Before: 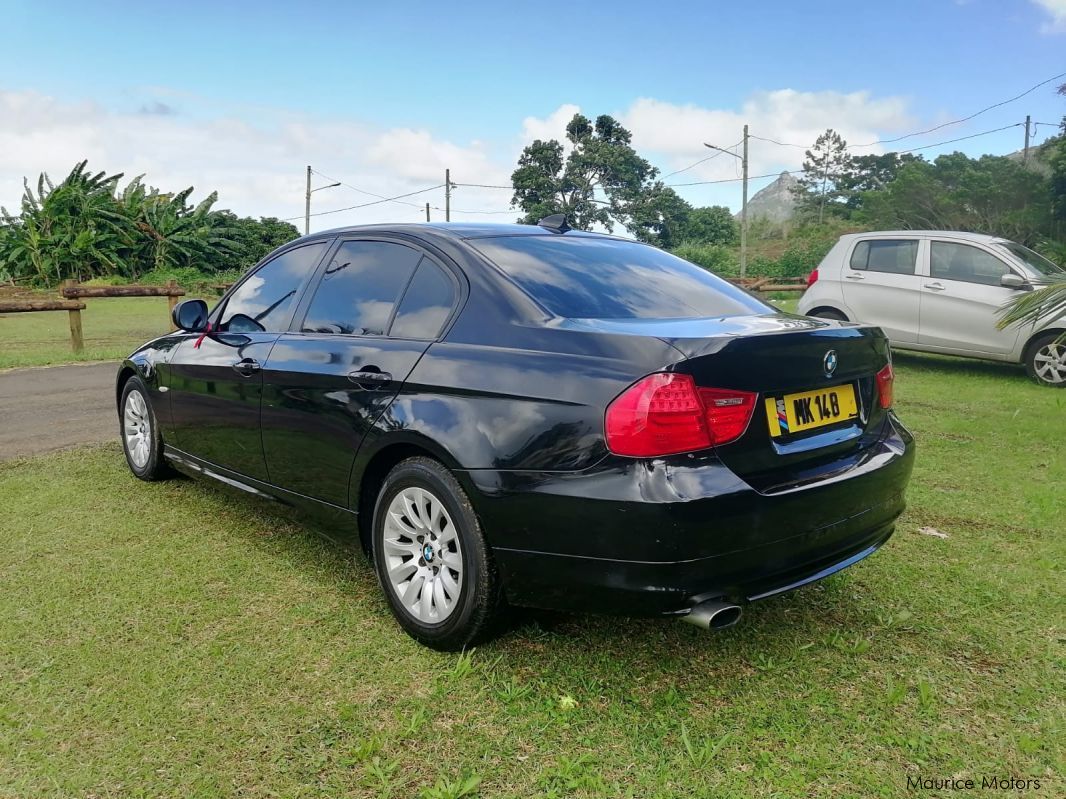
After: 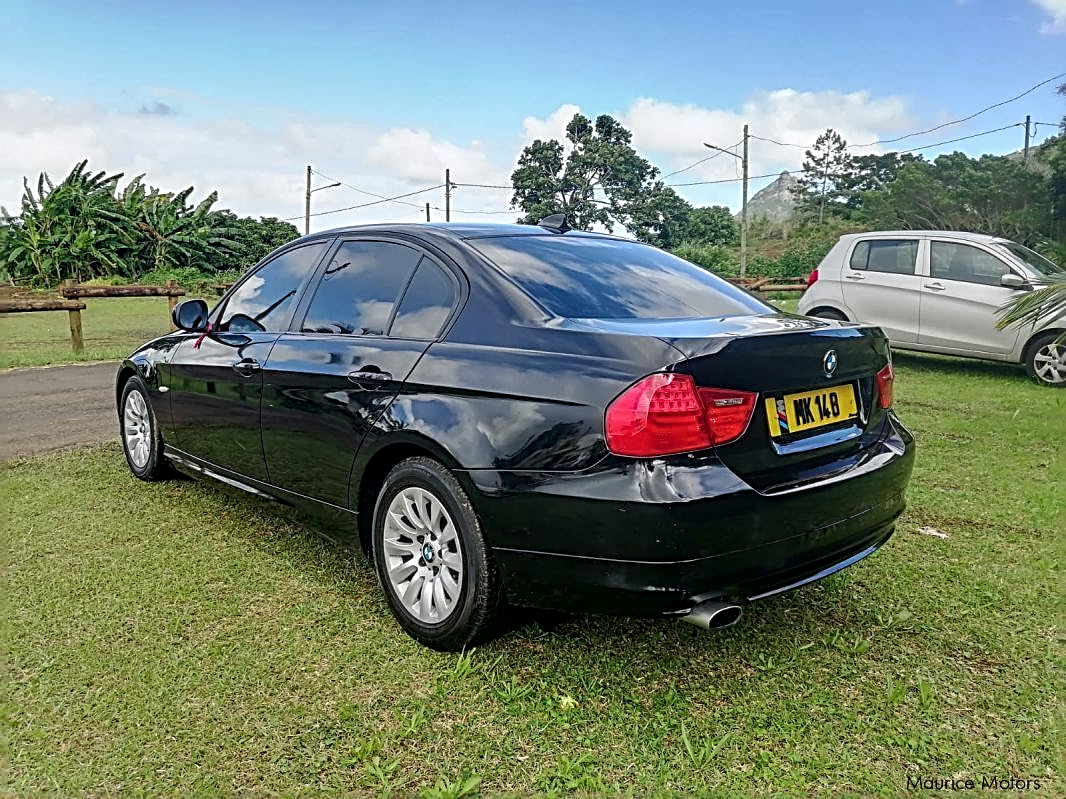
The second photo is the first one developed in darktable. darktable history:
local contrast: on, module defaults
sharpen: radius 3.025, amount 0.757
